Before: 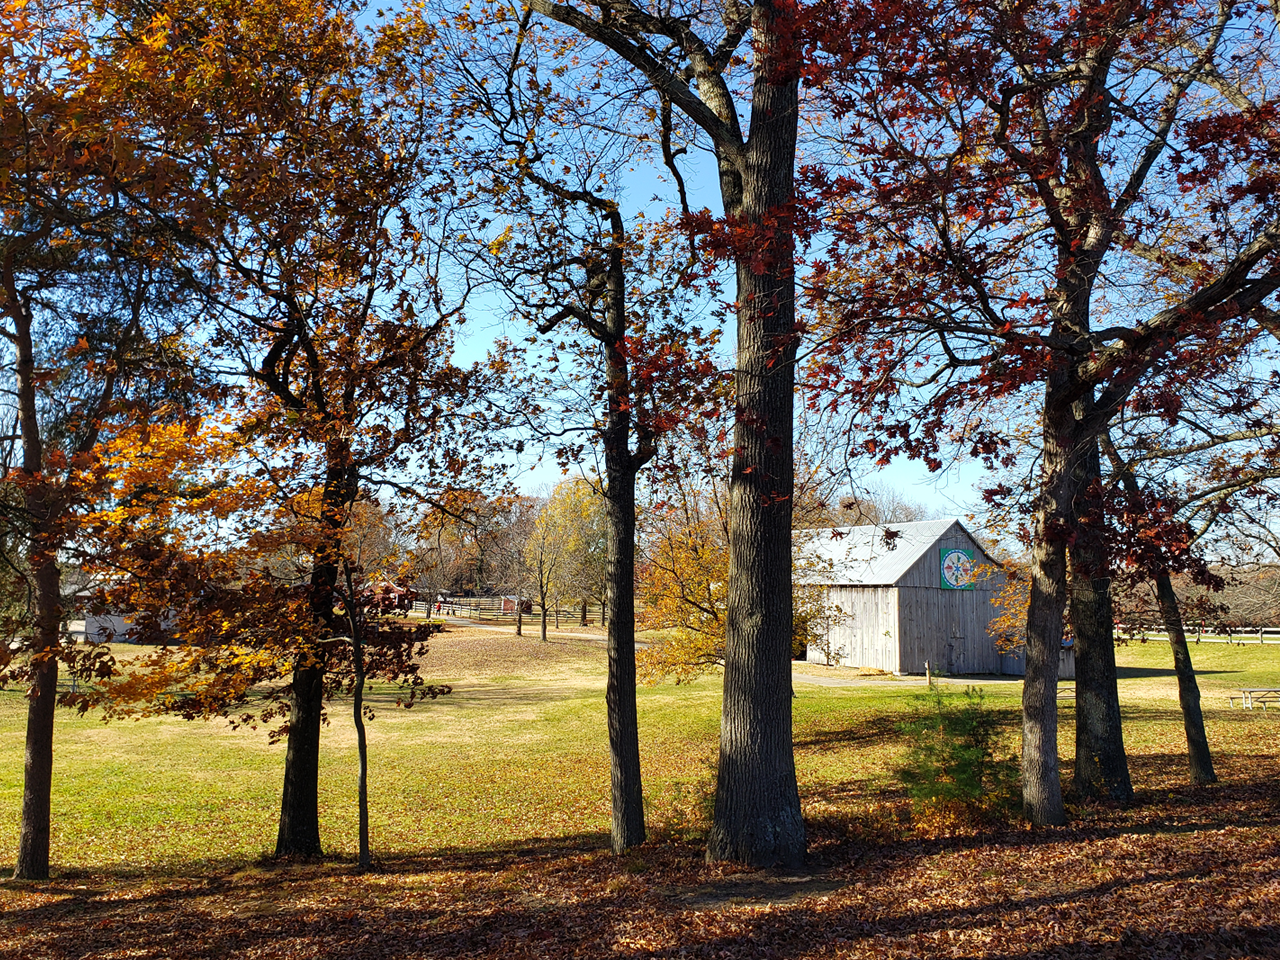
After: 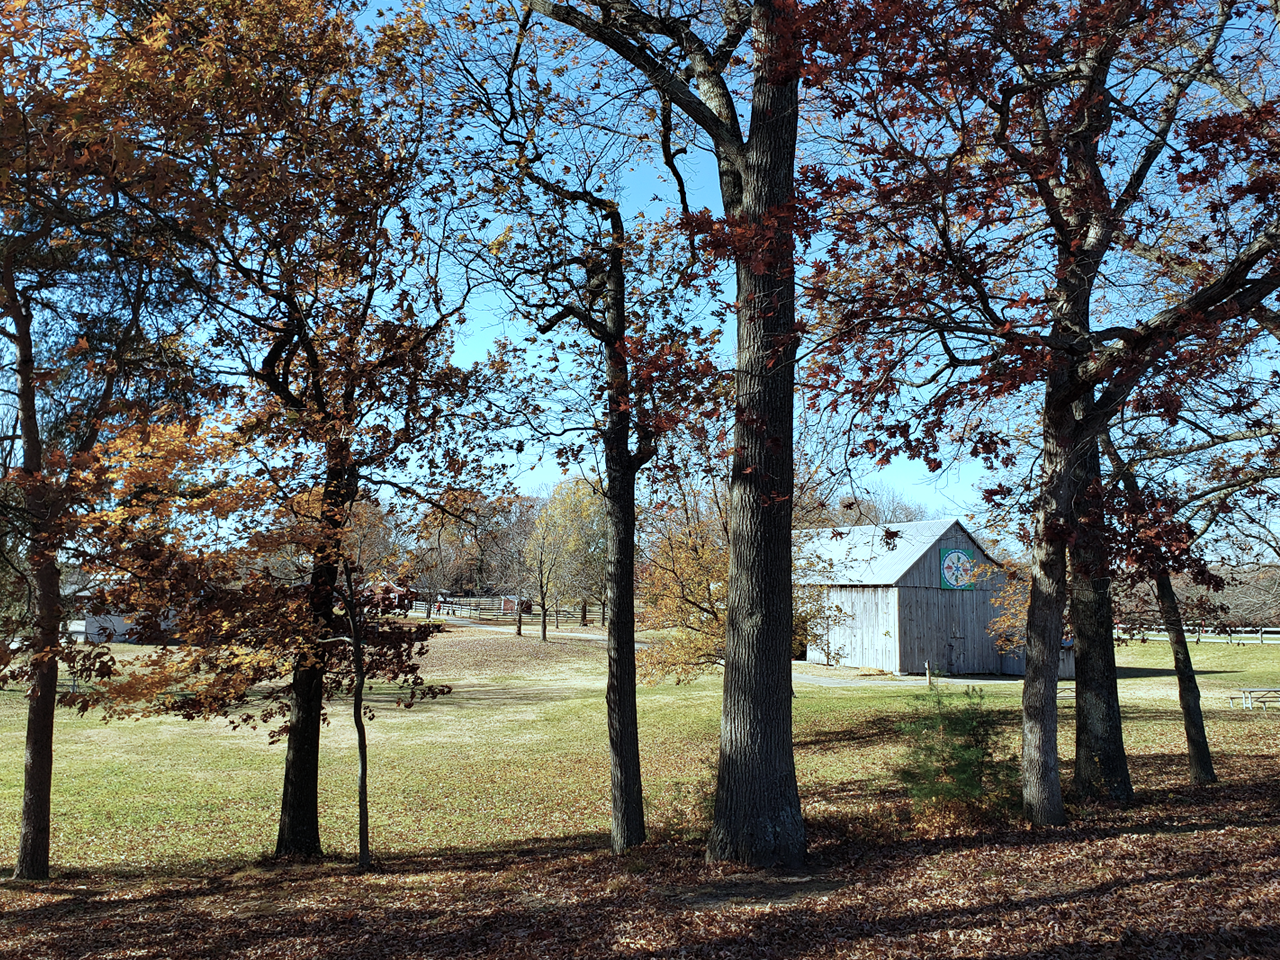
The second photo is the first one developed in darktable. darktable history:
color correction: highlights a* -12.64, highlights b* -18.1, saturation 0.7
haze removal: compatibility mode true, adaptive false
